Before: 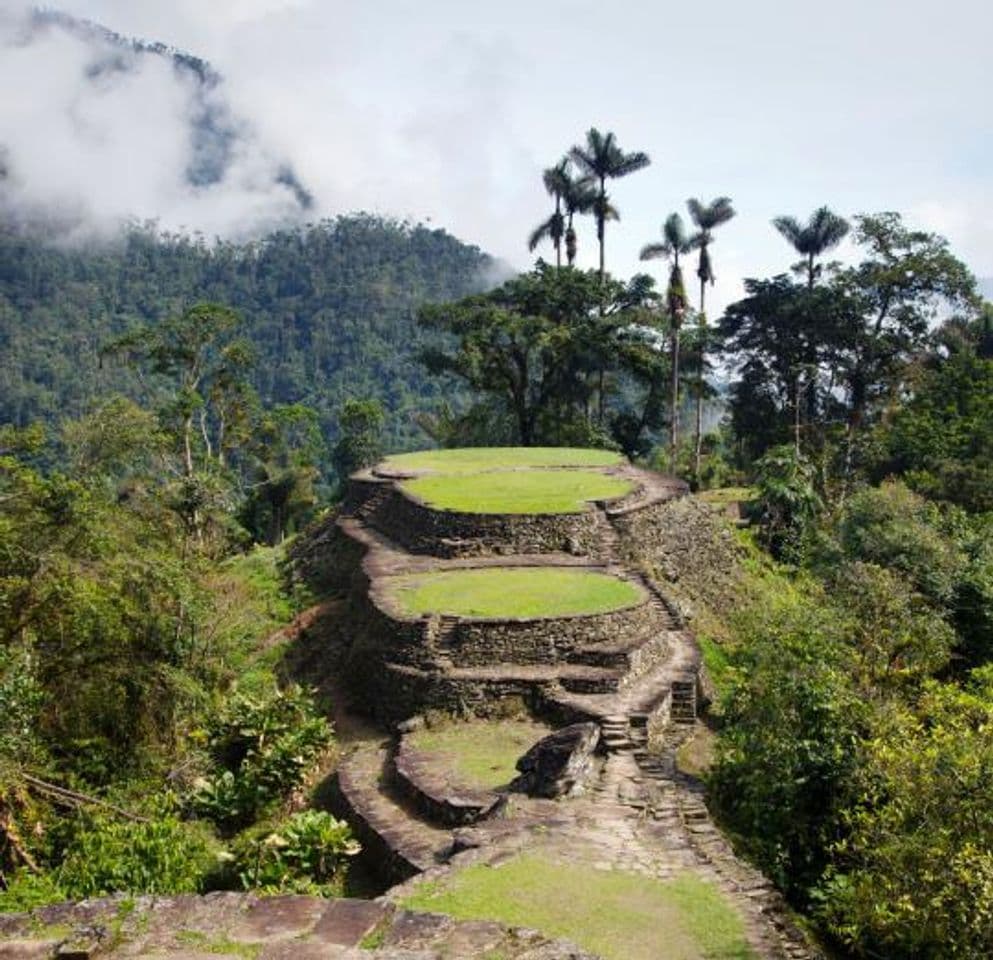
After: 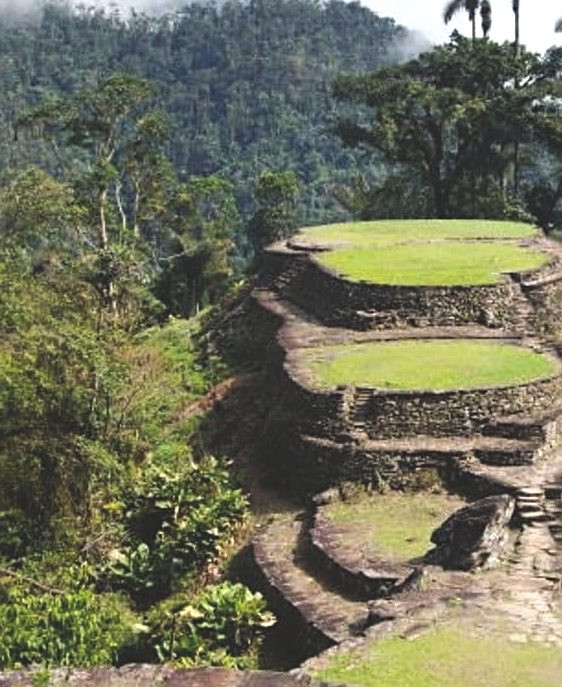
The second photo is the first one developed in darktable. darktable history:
crop: left 8.644%, top 23.829%, right 34.716%, bottom 4.594%
tone curve: curves: ch0 [(0, 0) (0.003, 0.003) (0.011, 0.011) (0.025, 0.025) (0.044, 0.044) (0.069, 0.068) (0.1, 0.099) (0.136, 0.134) (0.177, 0.175) (0.224, 0.222) (0.277, 0.274) (0.335, 0.331) (0.399, 0.395) (0.468, 0.463) (0.543, 0.554) (0.623, 0.632) (0.709, 0.716) (0.801, 0.805) (0.898, 0.9) (1, 1)], color space Lab, linked channels, preserve colors none
exposure: black level correction -0.029, compensate exposure bias true, compensate highlight preservation false
levels: white 90.72%, levels [0.062, 0.494, 0.925]
sharpen: radius 2.519, amount 0.318
